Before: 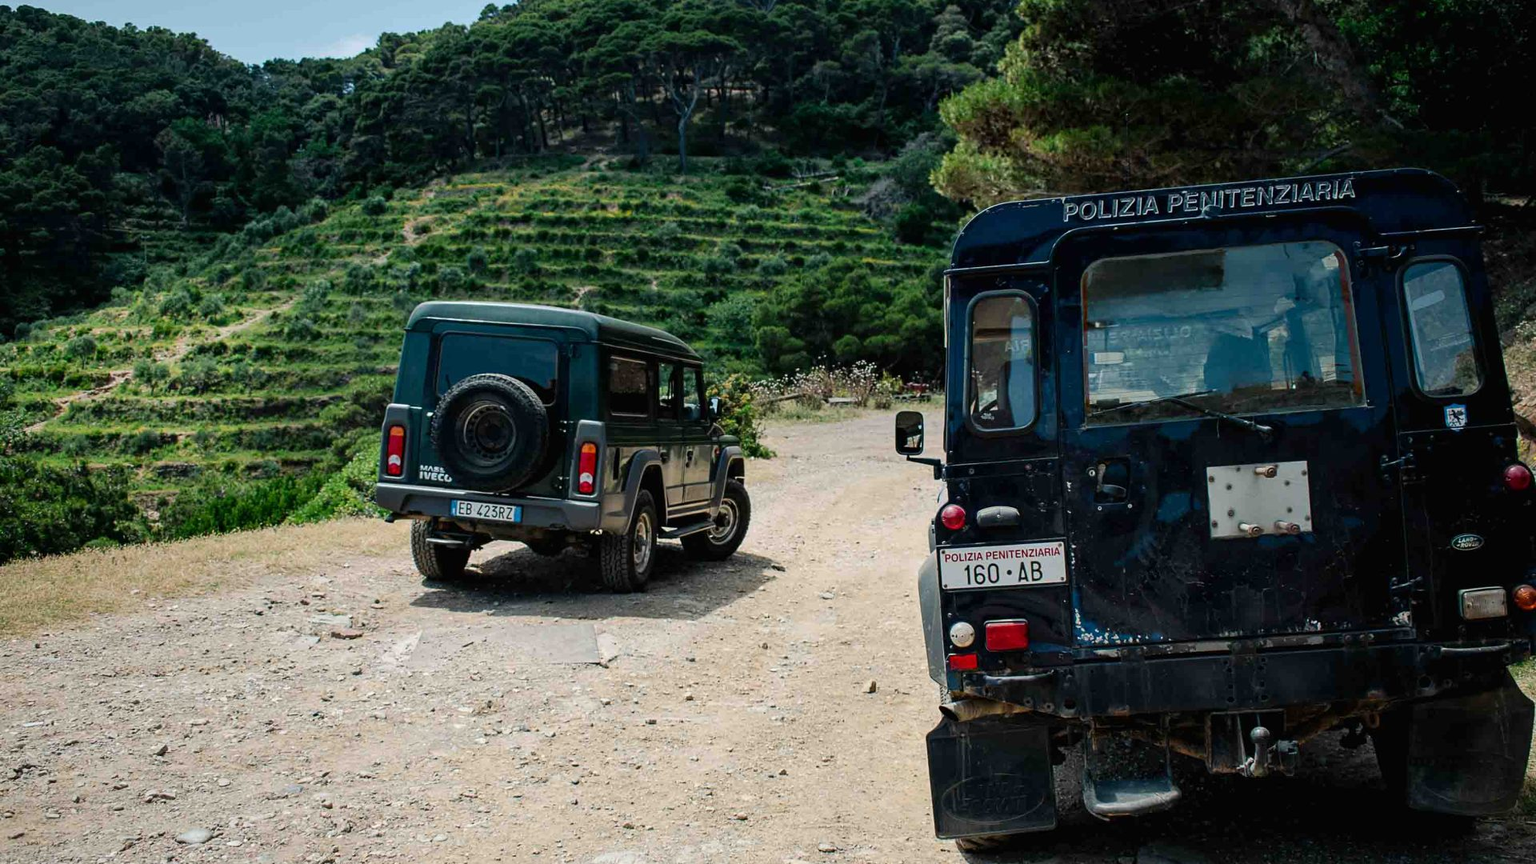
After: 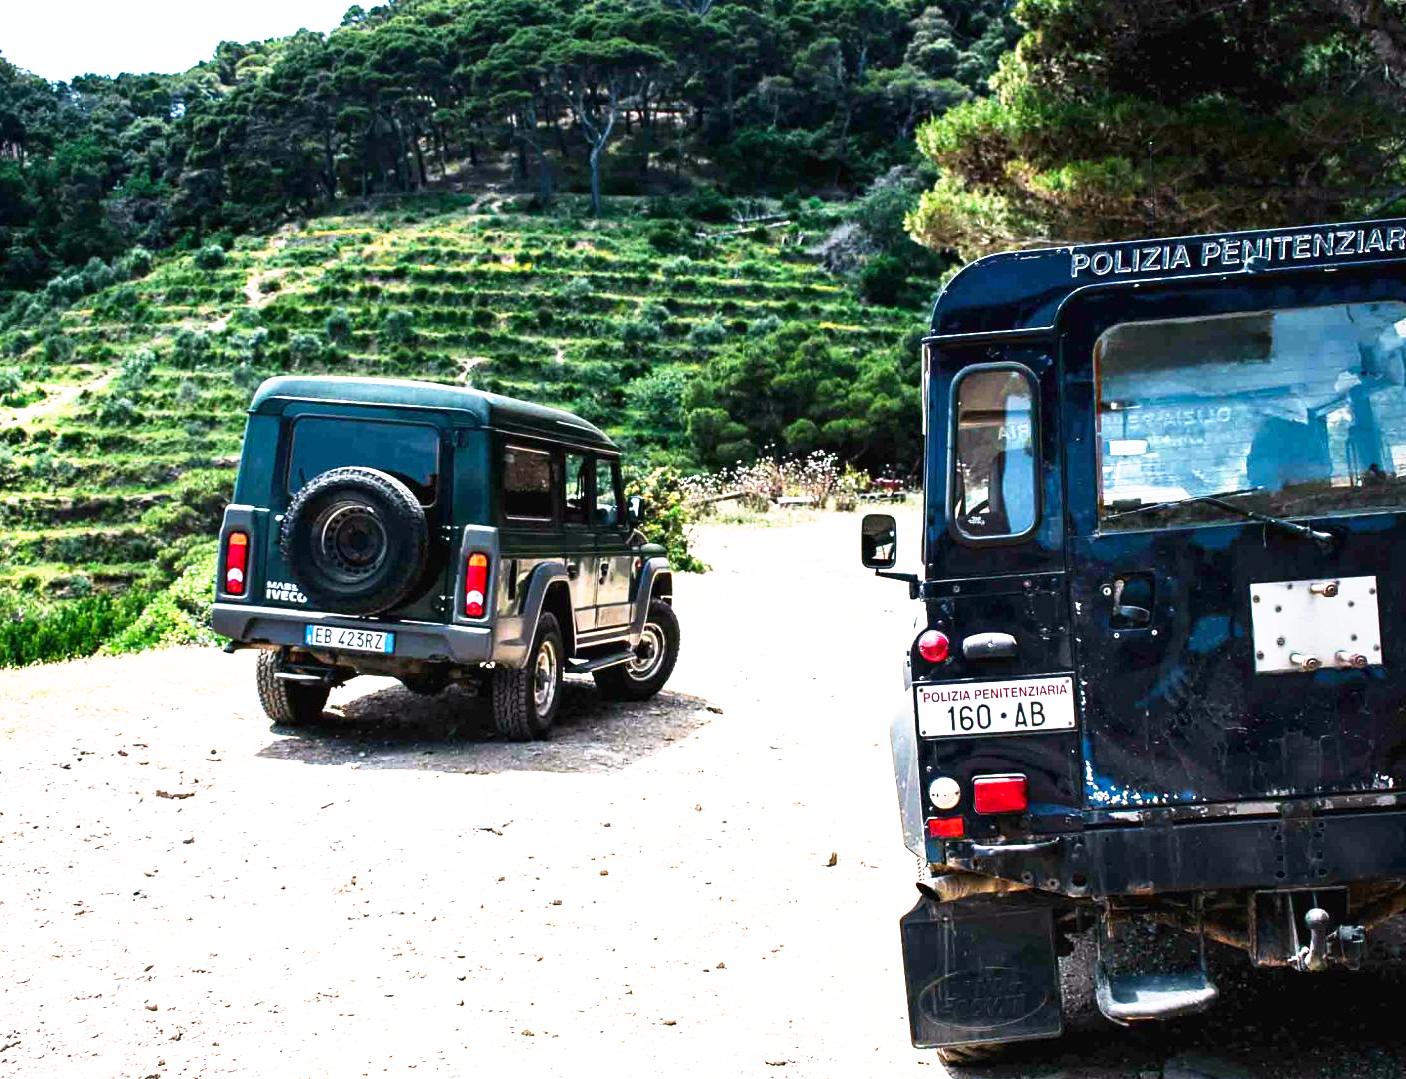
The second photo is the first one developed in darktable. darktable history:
crop: left 13.443%, right 13.31%
tone equalizer: -8 EV -0.417 EV, -7 EV -0.389 EV, -6 EV -0.333 EV, -5 EV -0.222 EV, -3 EV 0.222 EV, -2 EV 0.333 EV, -1 EV 0.389 EV, +0 EV 0.417 EV, edges refinement/feathering 500, mask exposure compensation -1.57 EV, preserve details no
white balance: red 1.05, blue 1.072
exposure: exposure 0.564 EV, compensate highlight preservation false
base curve: curves: ch0 [(0, 0) (0.495, 0.917) (1, 1)], preserve colors none
